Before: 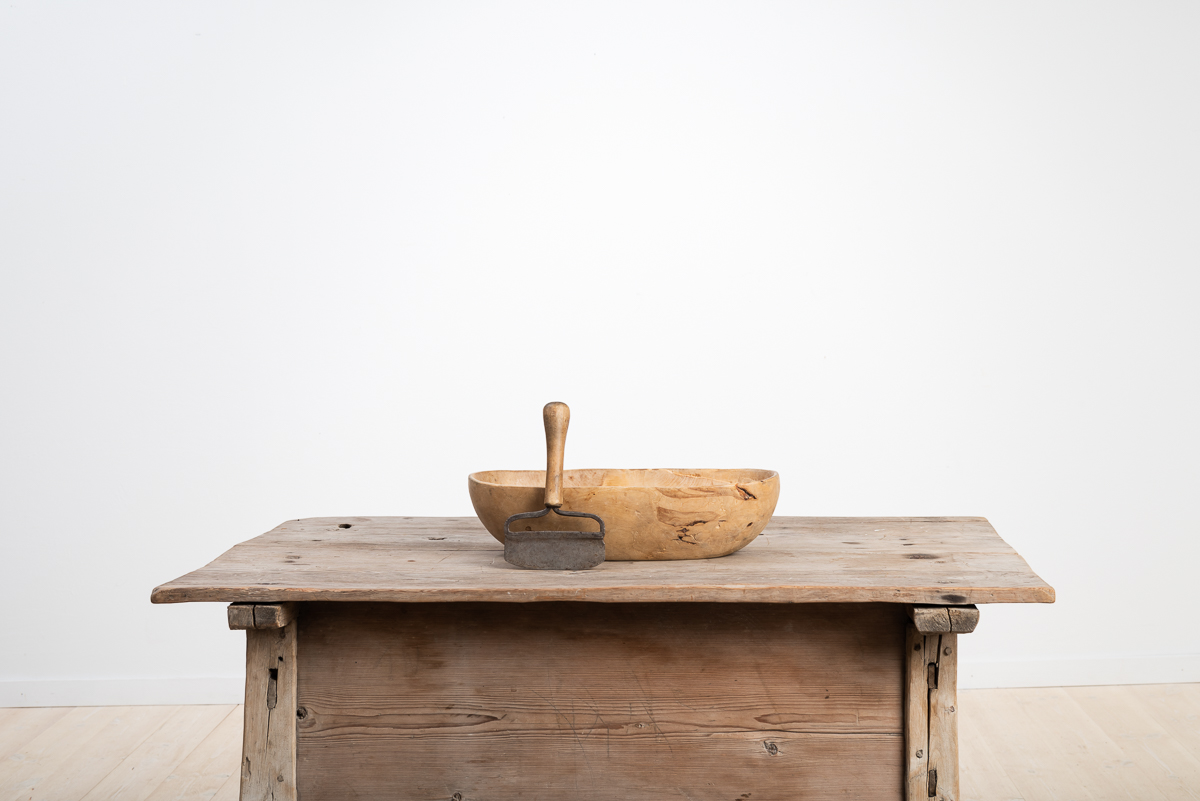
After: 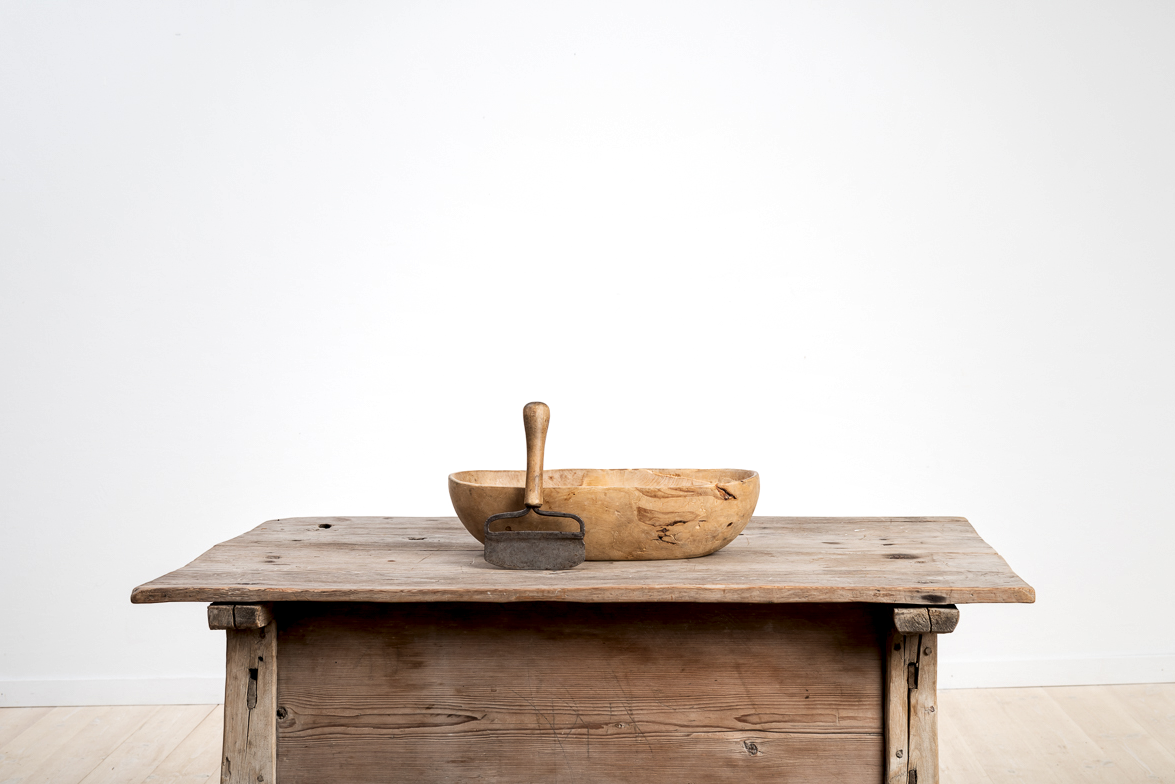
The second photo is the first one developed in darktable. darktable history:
crop: left 1.743%, right 0.268%, bottom 2.011%
local contrast: highlights 123%, shadows 126%, detail 140%, midtone range 0.254
